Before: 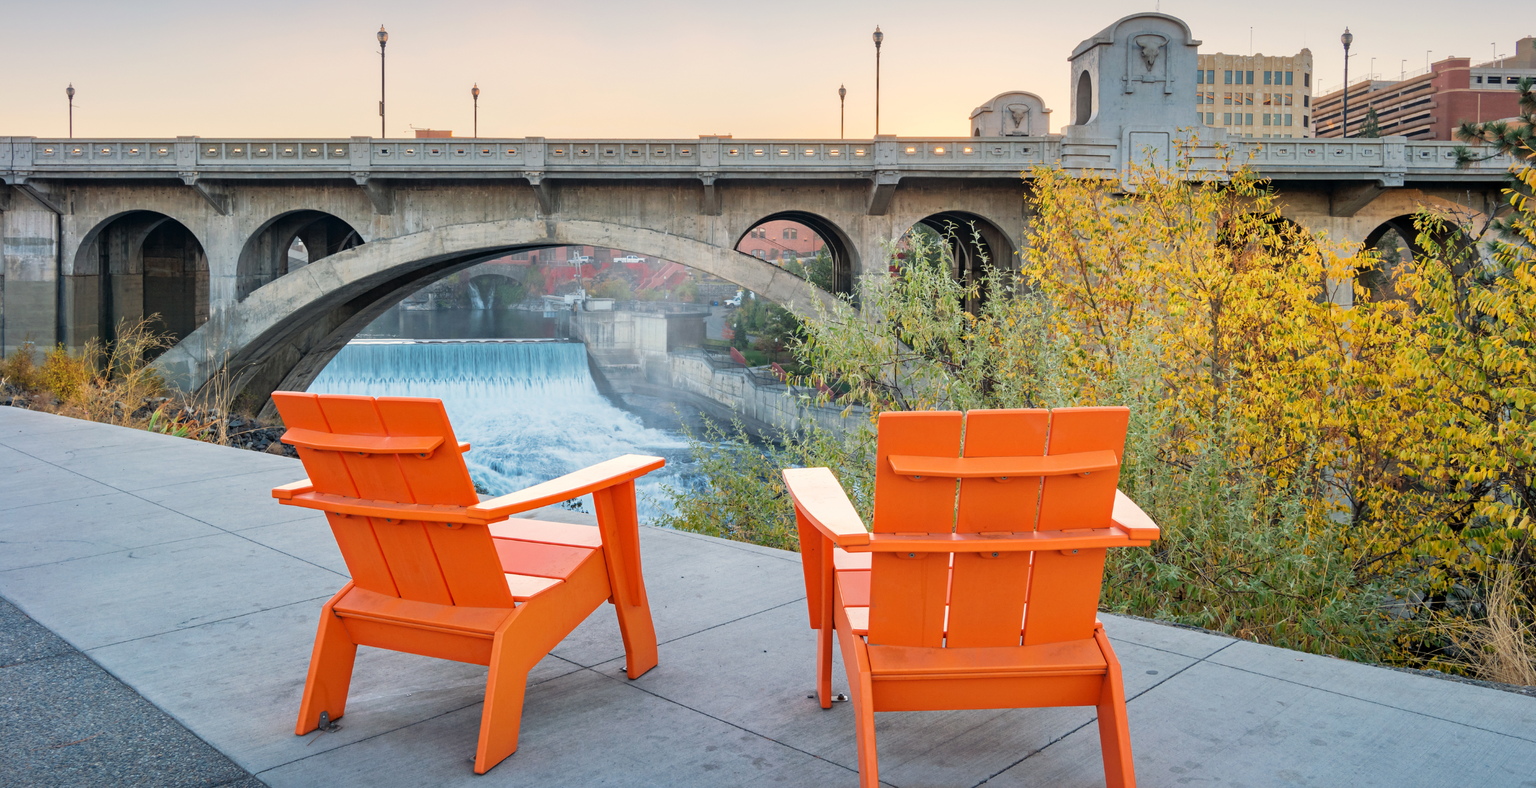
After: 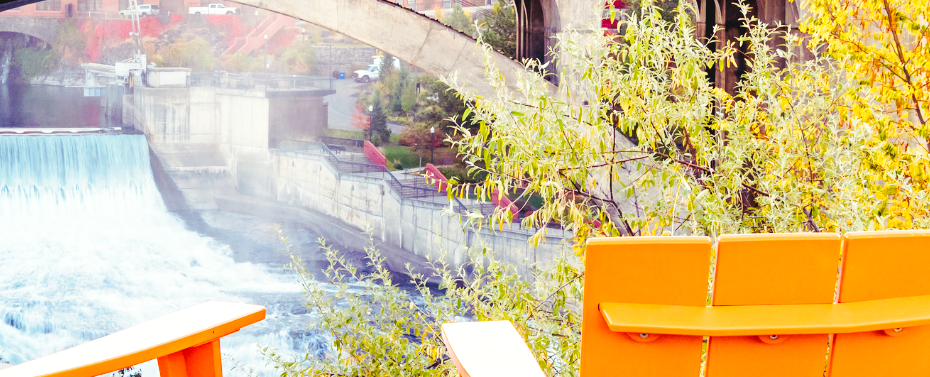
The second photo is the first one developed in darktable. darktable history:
crop: left 31.751%, top 32.172%, right 27.8%, bottom 35.83%
base curve: curves: ch0 [(0, 0.007) (0.028, 0.063) (0.121, 0.311) (0.46, 0.743) (0.859, 0.957) (1, 1)], preserve colors none
color balance rgb: shadows lift › luminance -21.66%, shadows lift › chroma 8.98%, shadows lift › hue 283.37°, power › chroma 1.55%, power › hue 25.59°, highlights gain › luminance 6.08%, highlights gain › chroma 2.55%, highlights gain › hue 90°, global offset › luminance -0.87%, perceptual saturation grading › global saturation 27.49%, perceptual saturation grading › highlights -28.39%, perceptual saturation grading › mid-tones 15.22%, perceptual saturation grading › shadows 33.98%, perceptual brilliance grading › highlights 10%, perceptual brilliance grading › mid-tones 5%
